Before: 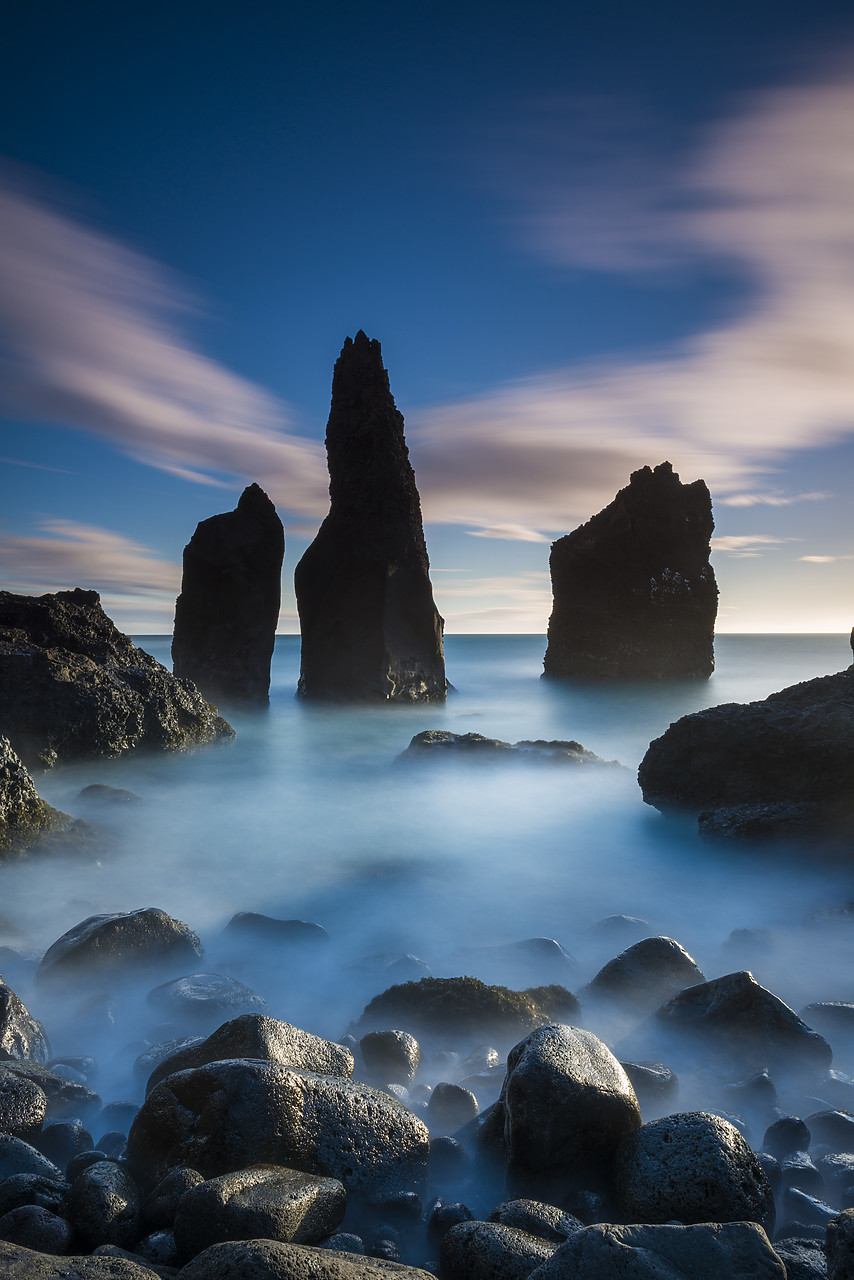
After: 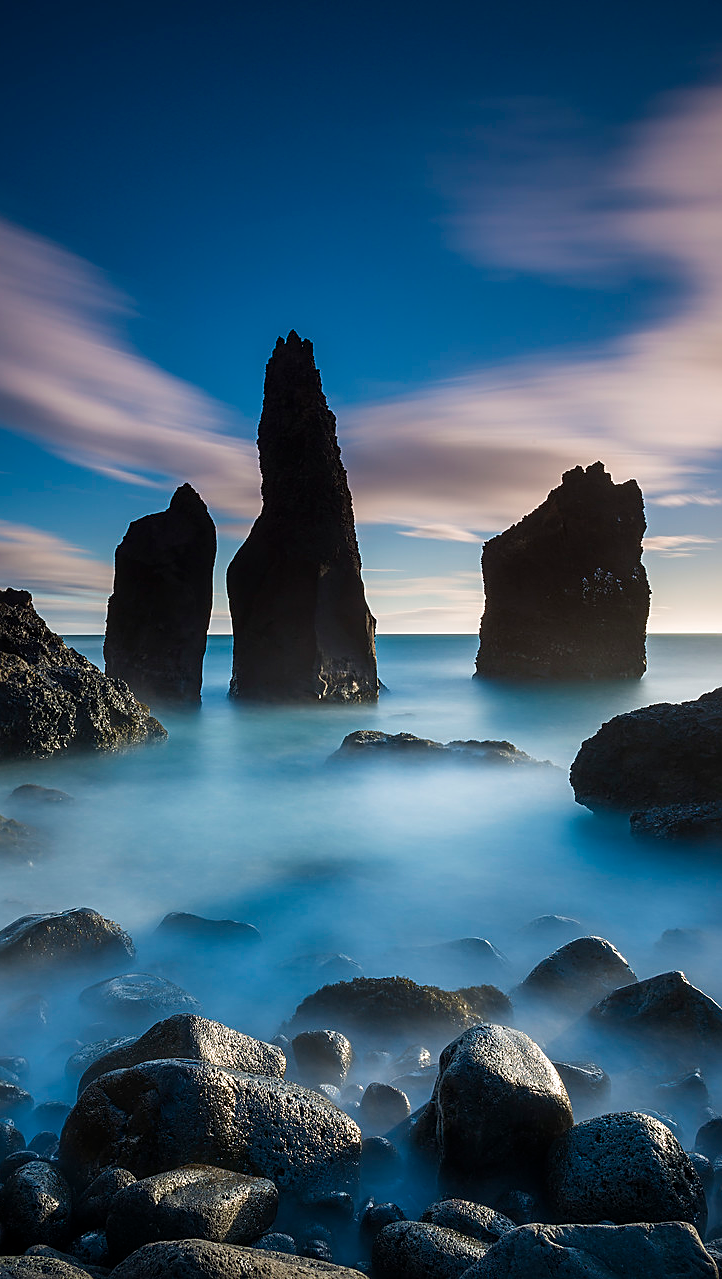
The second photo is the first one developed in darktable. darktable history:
sharpen: on, module defaults
crop: left 8.033%, right 7.395%
